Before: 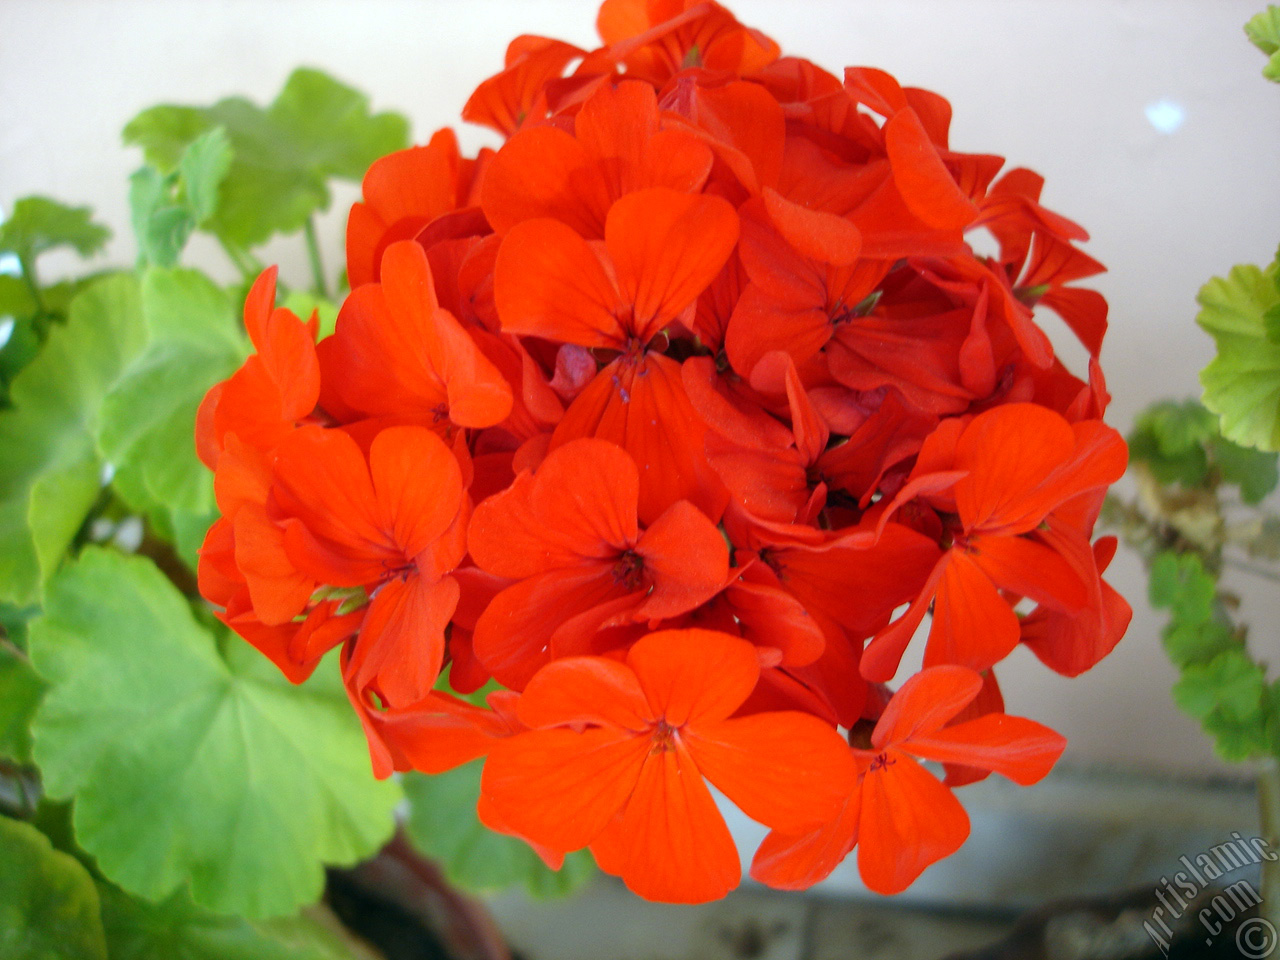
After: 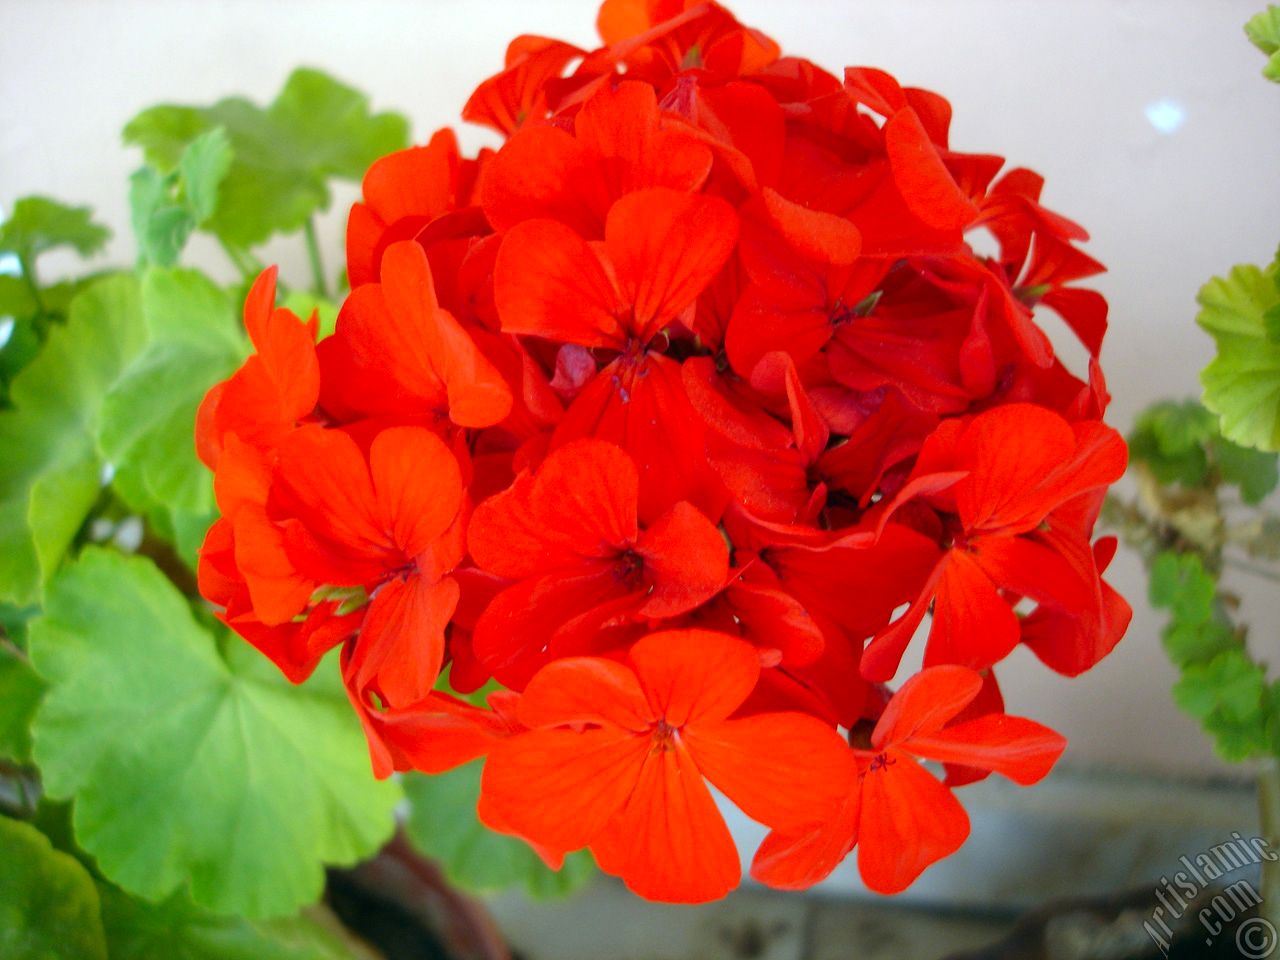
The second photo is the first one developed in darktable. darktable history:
contrast brightness saturation: saturation 0.098
